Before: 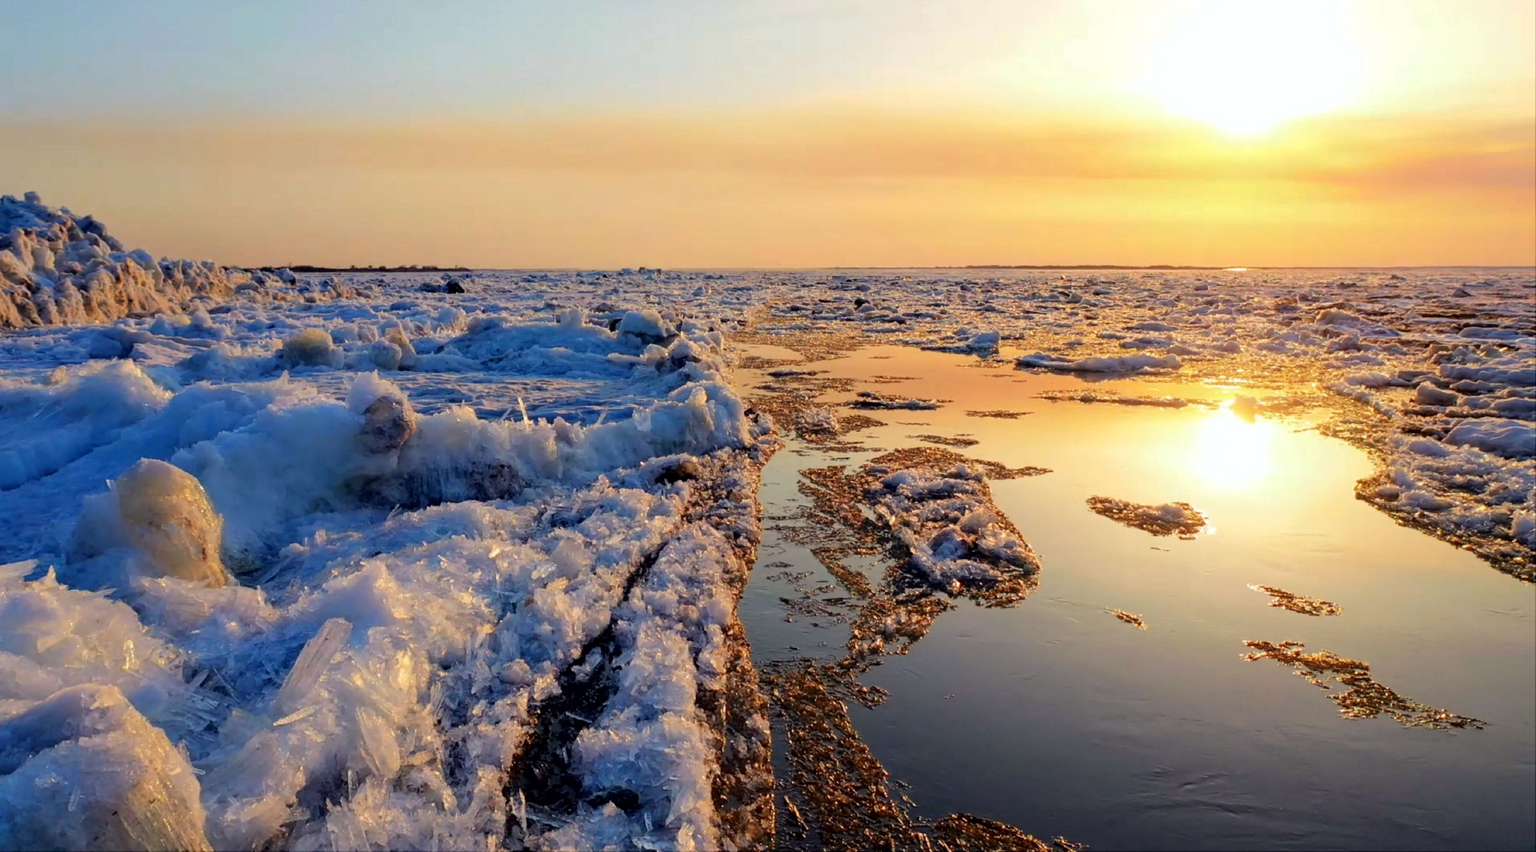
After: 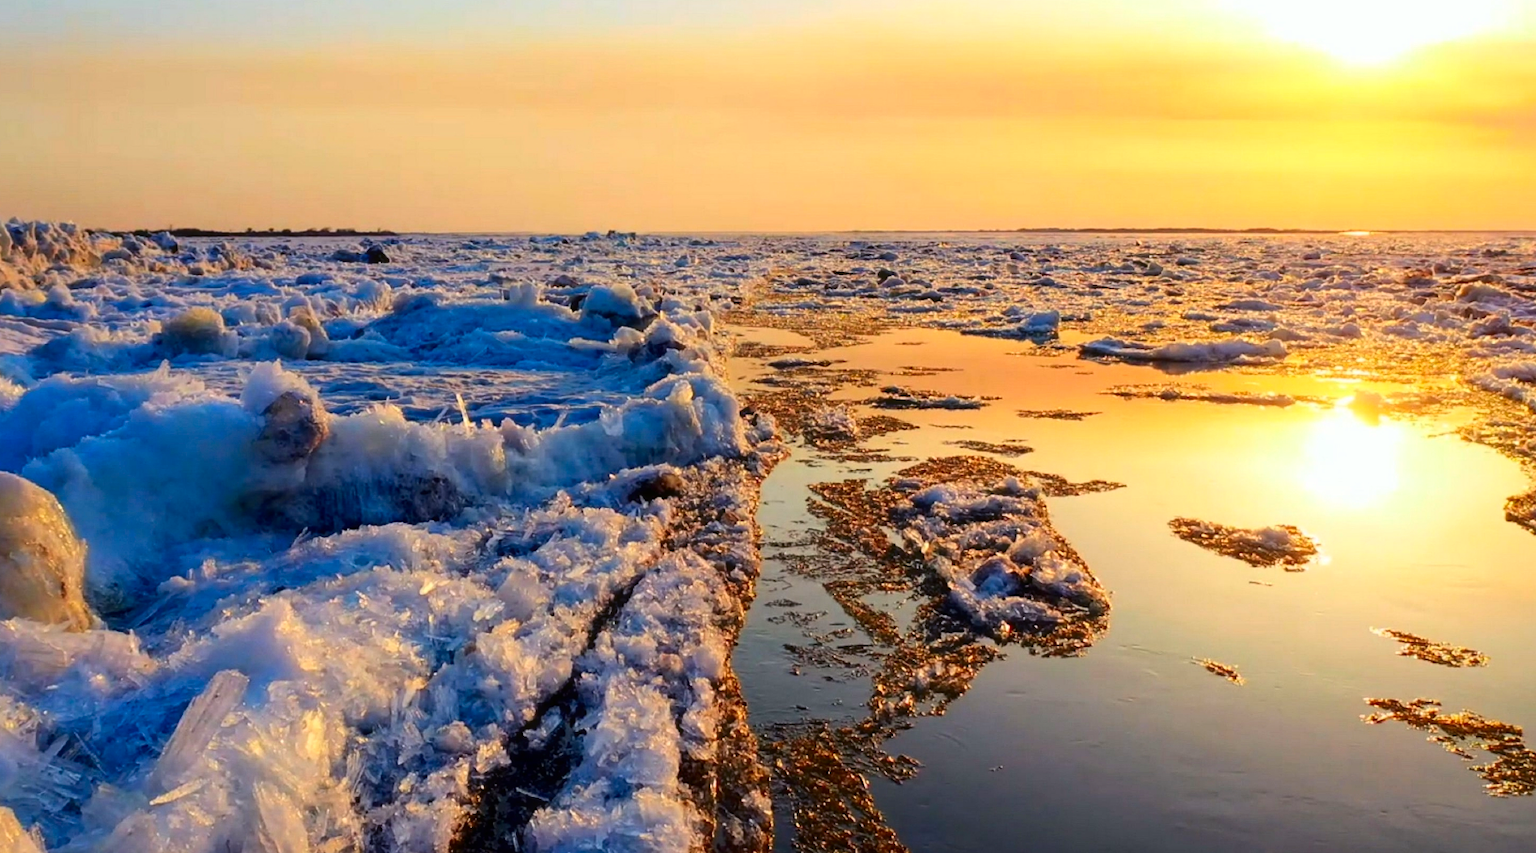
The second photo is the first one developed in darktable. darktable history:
crop and rotate: left 10.05%, top 9.791%, right 10.068%, bottom 10.194%
contrast brightness saturation: contrast 0.173, saturation 0.308
haze removal: strength -0.036, compatibility mode true, adaptive false
